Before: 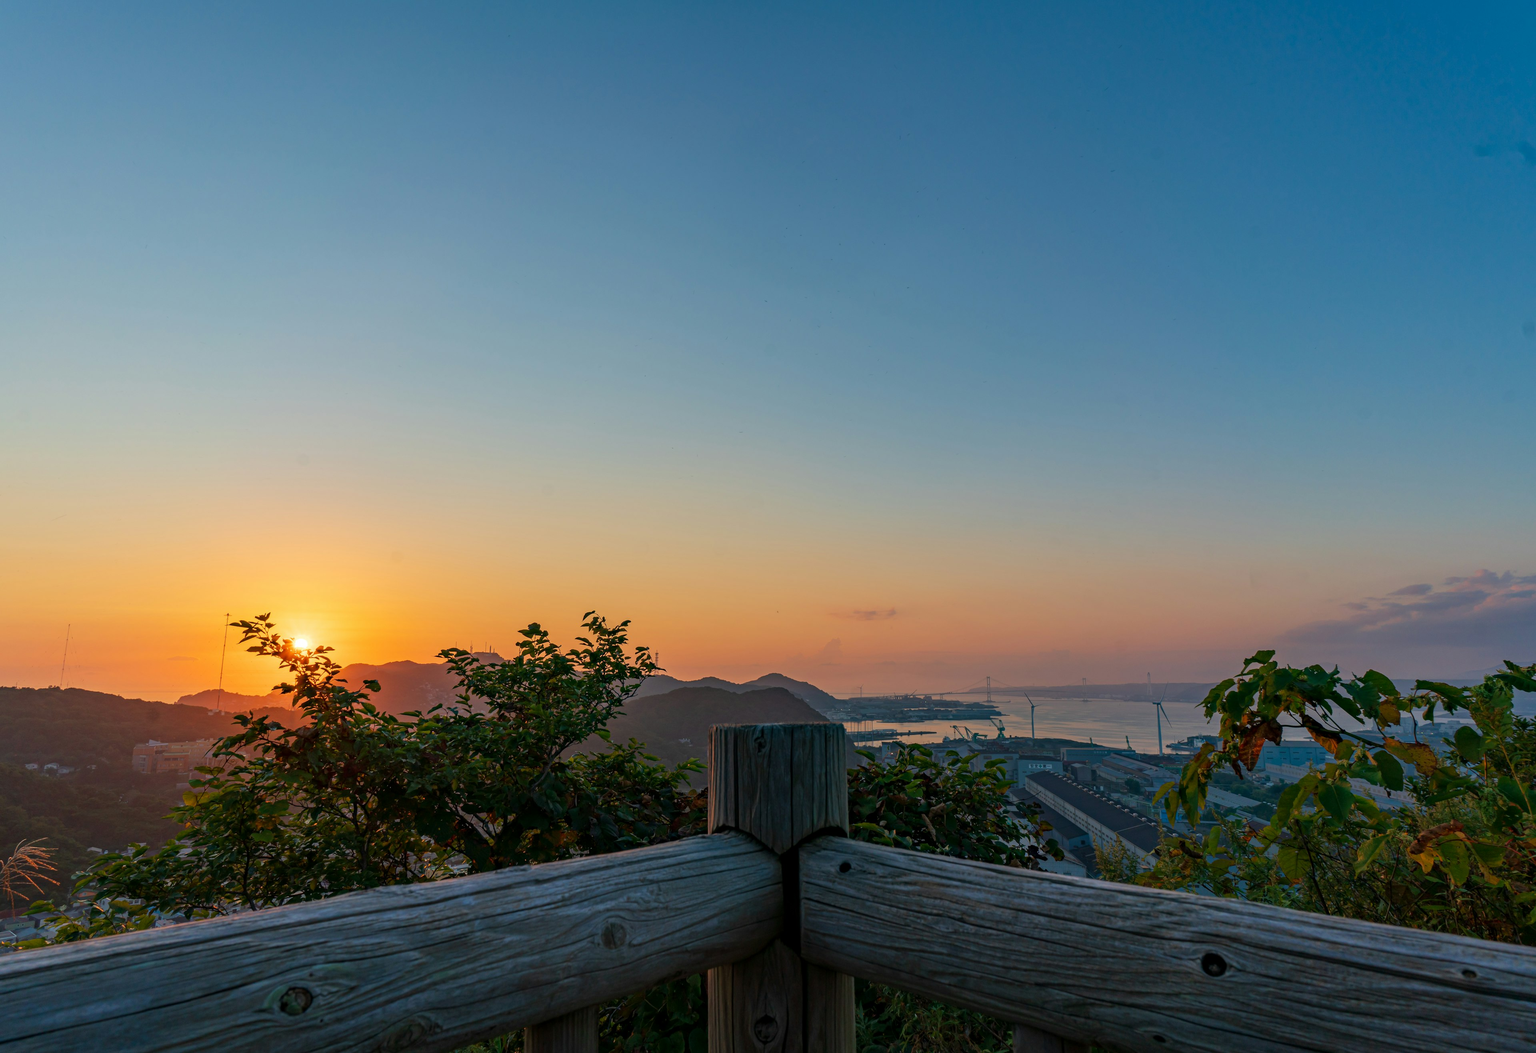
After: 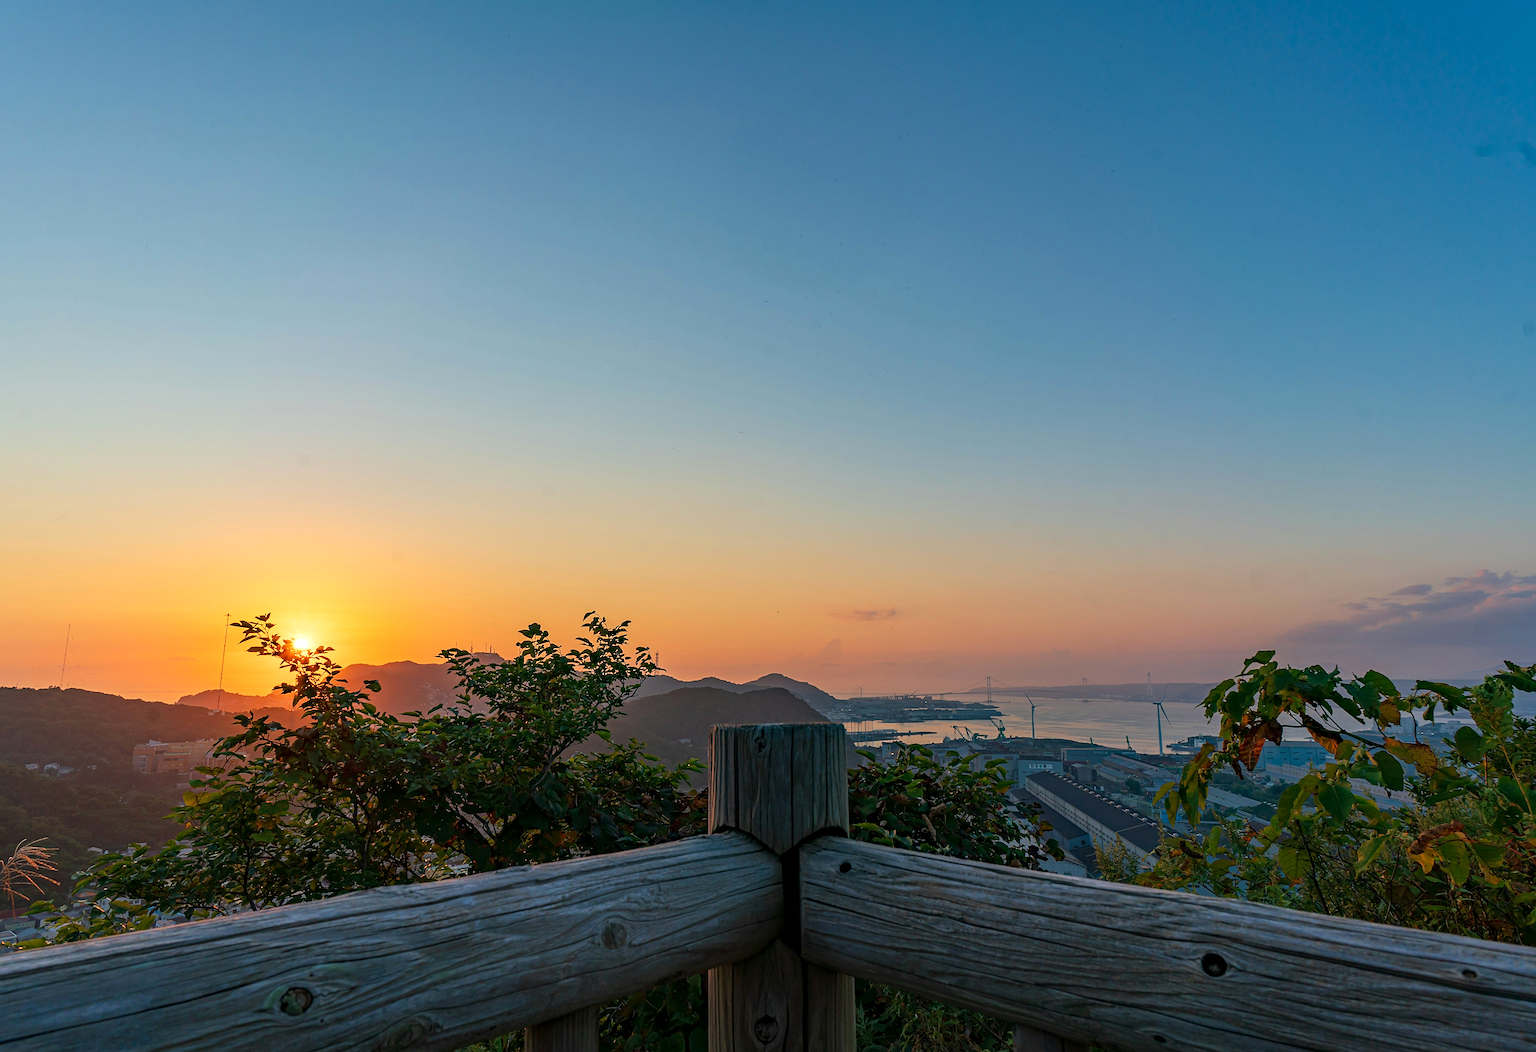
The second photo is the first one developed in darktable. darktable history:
sharpen: on, module defaults
exposure: exposure 0.24 EV, compensate exposure bias true, compensate highlight preservation false
